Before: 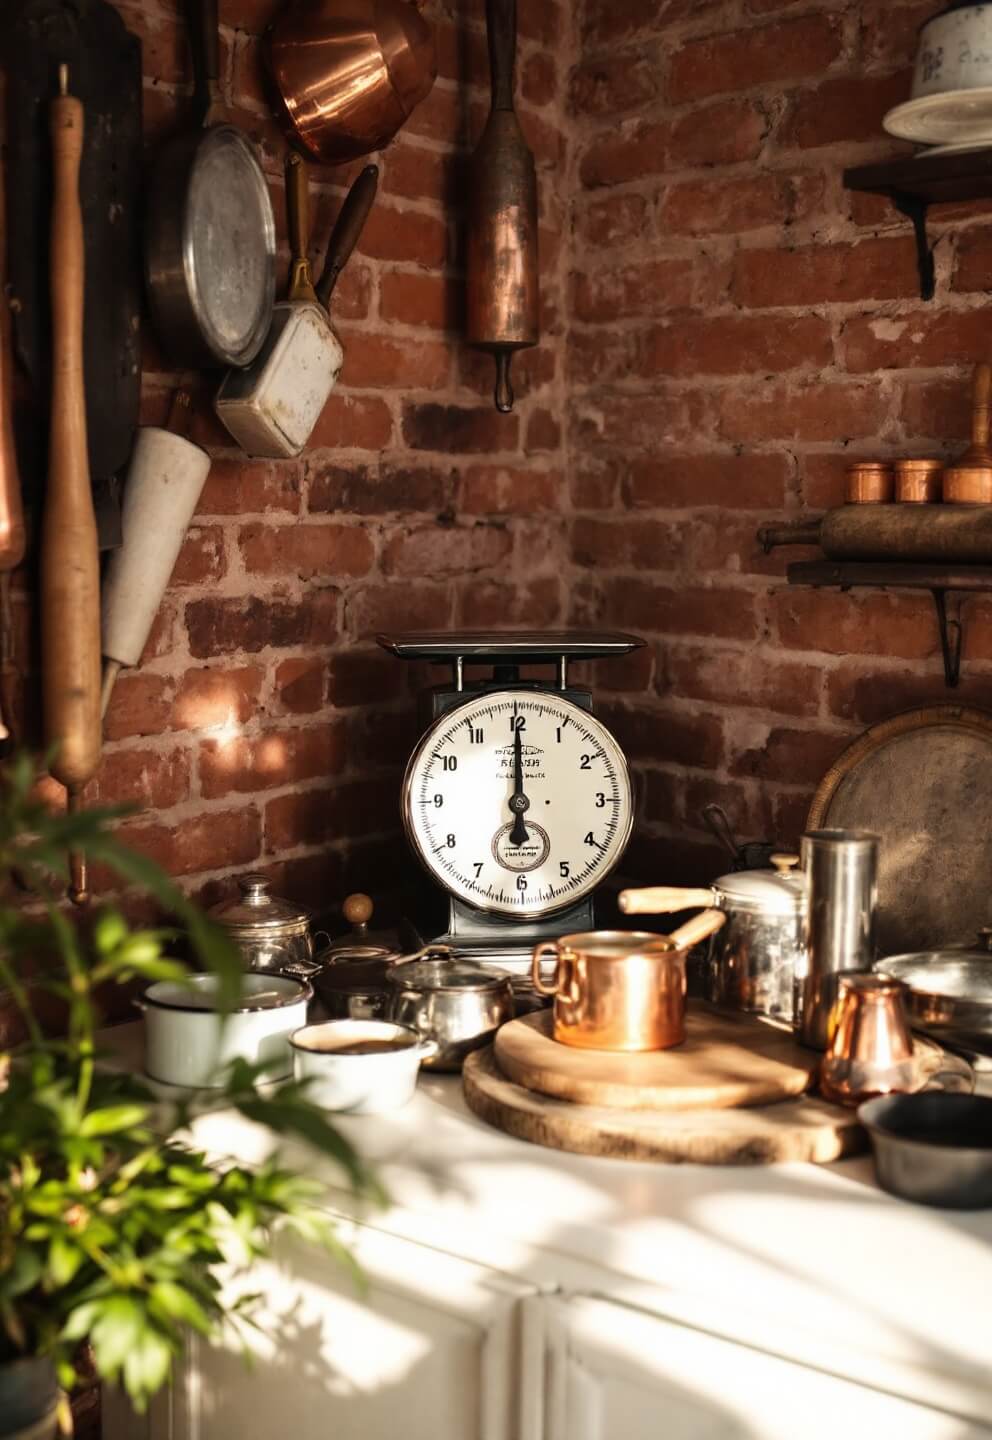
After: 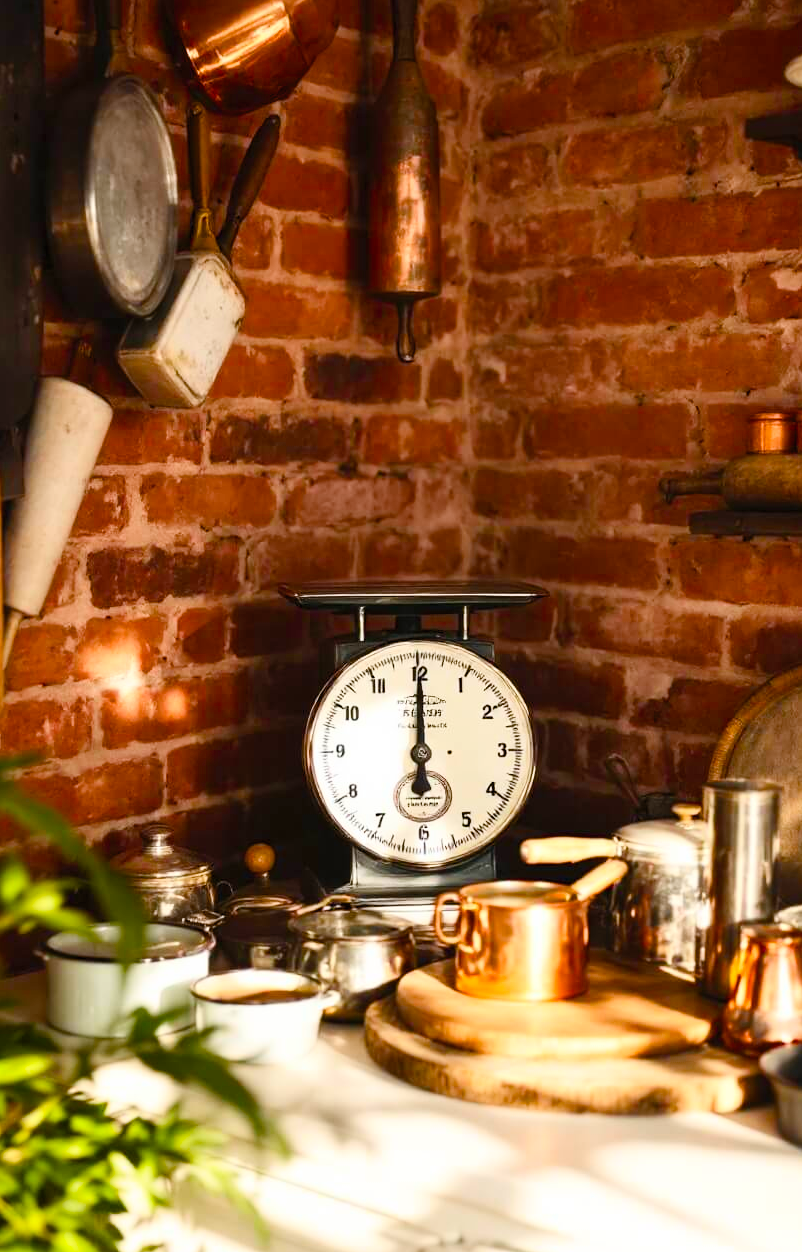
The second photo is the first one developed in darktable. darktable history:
contrast brightness saturation: contrast 0.2, brightness 0.16, saturation 0.22
color balance rgb: perceptual saturation grading › global saturation 35%, perceptual saturation grading › highlights -30%, perceptual saturation grading › shadows 35%, perceptual brilliance grading › global brilliance 3%, perceptual brilliance grading › highlights -3%, perceptual brilliance grading › shadows 3%
crop: left 9.929%, top 3.475%, right 9.188%, bottom 9.529%
